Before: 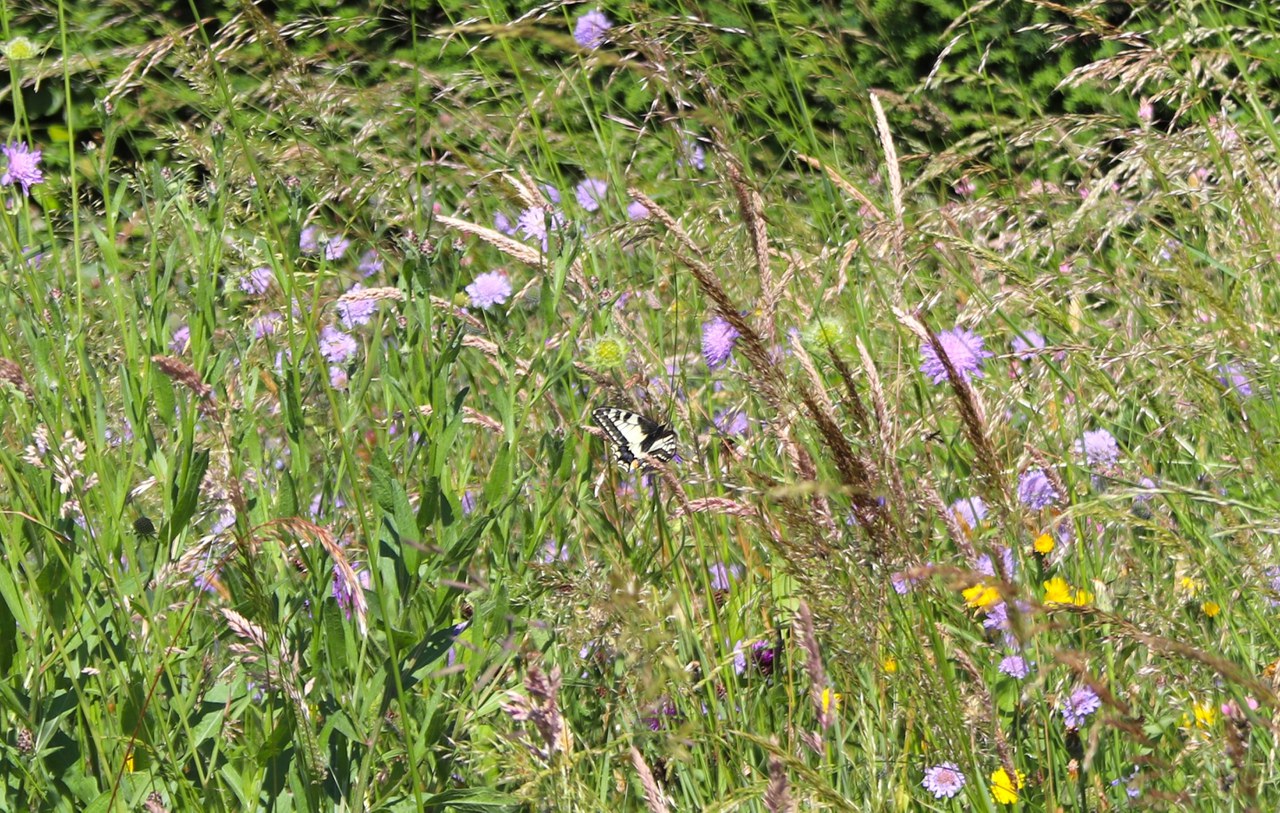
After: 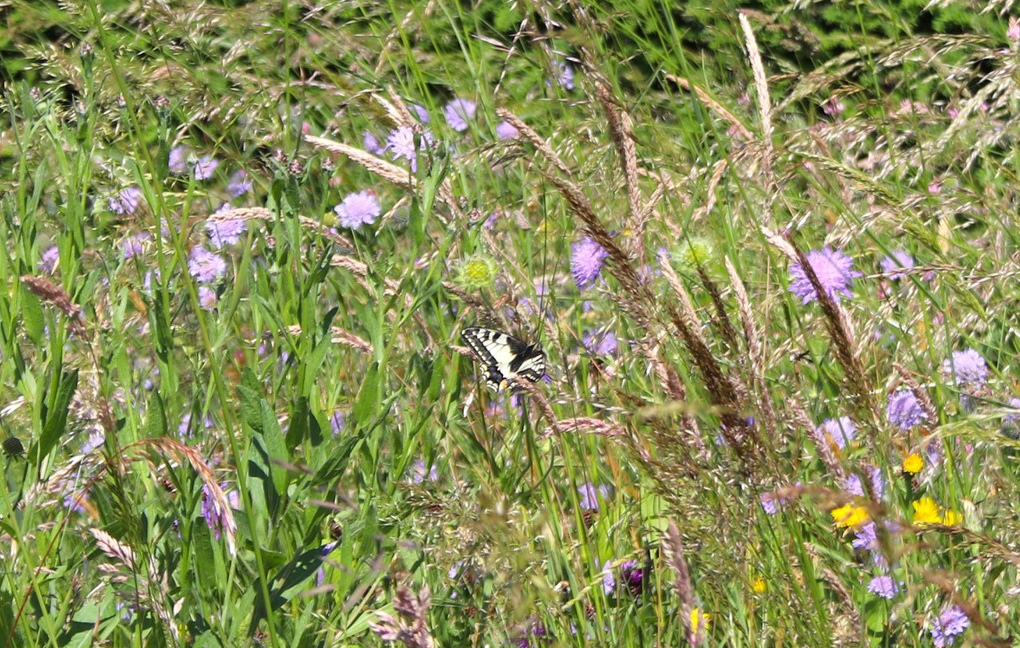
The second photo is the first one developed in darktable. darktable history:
crop and rotate: left 10.281%, top 9.852%, right 10.001%, bottom 10.392%
